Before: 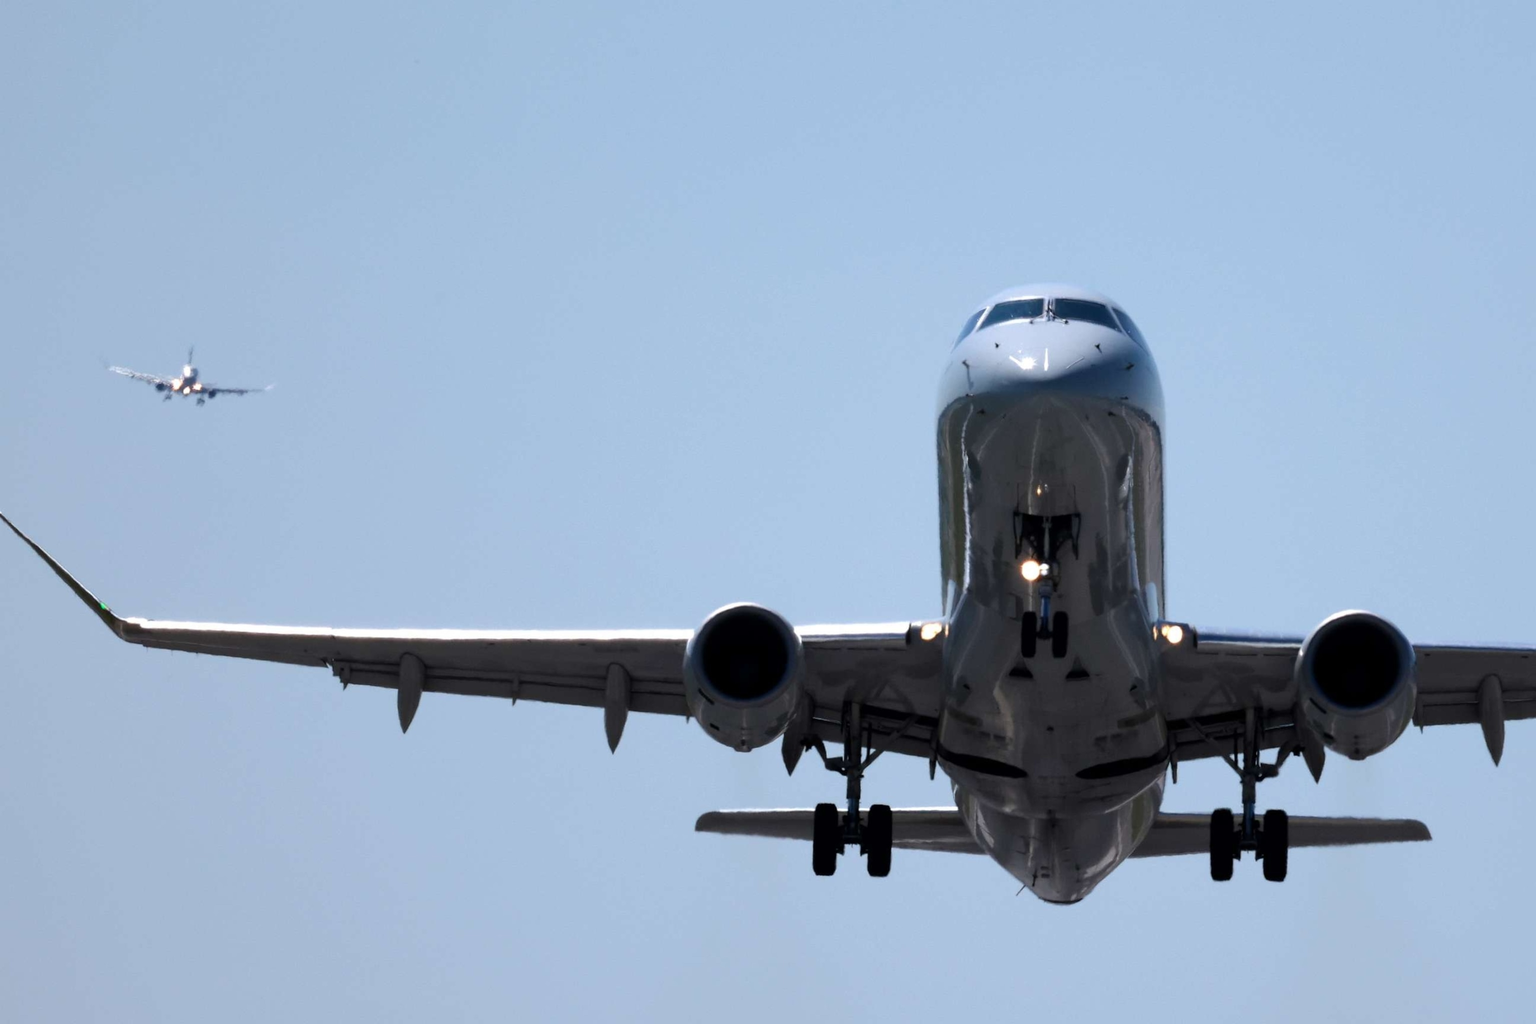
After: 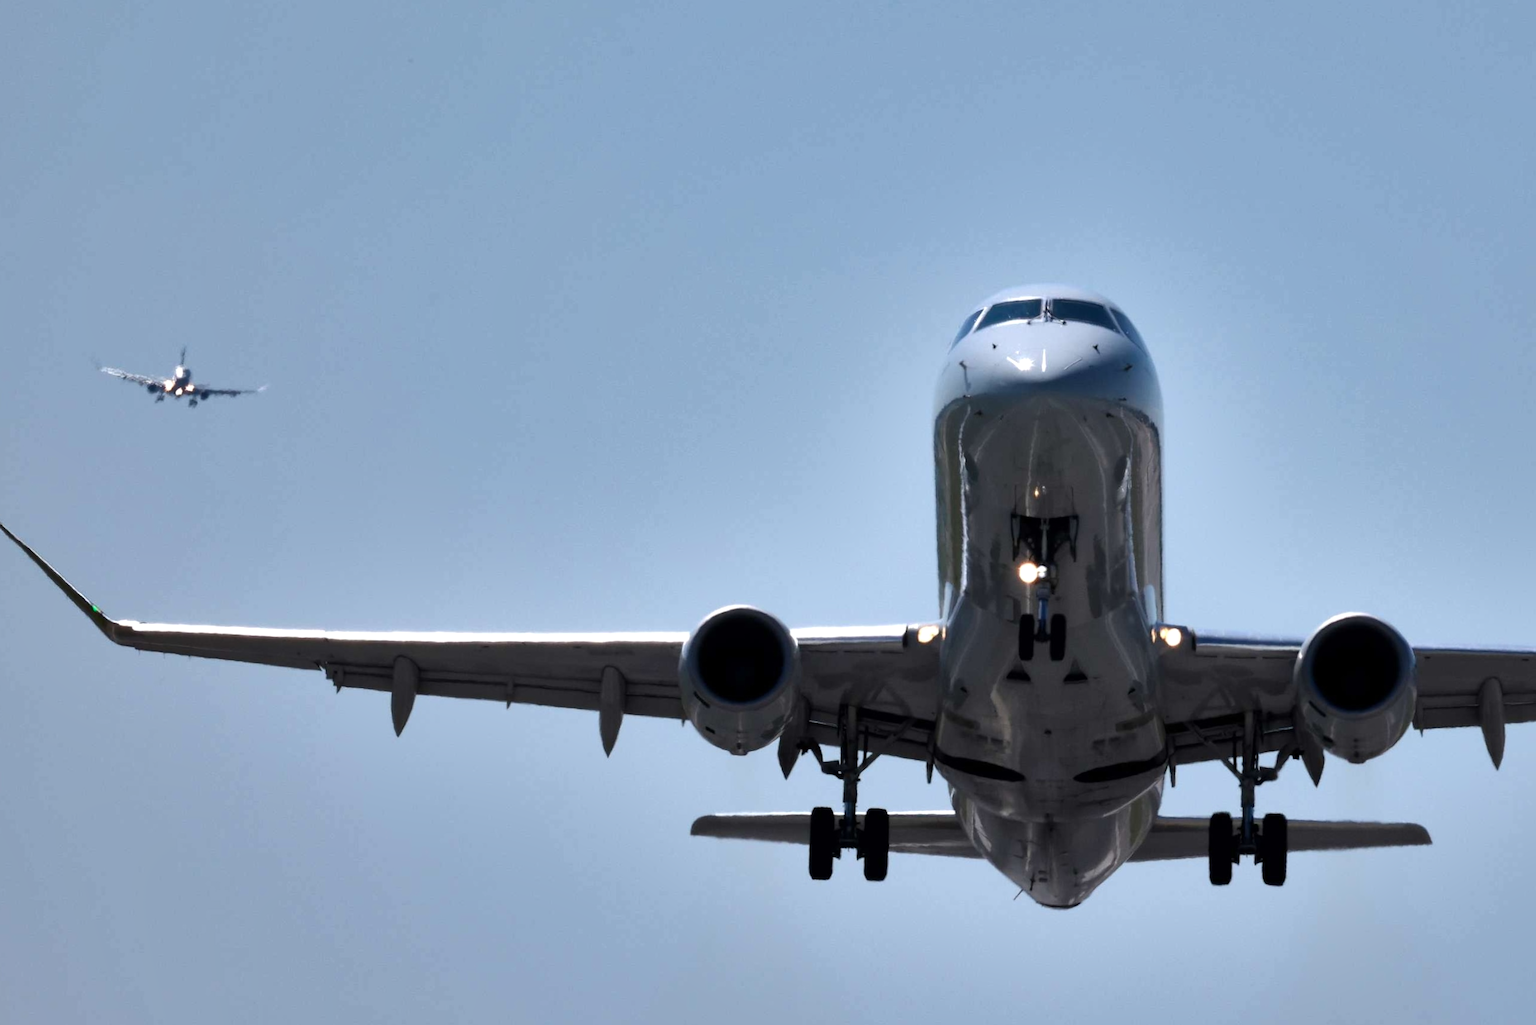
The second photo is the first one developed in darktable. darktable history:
shadows and highlights: radius 171.16, shadows 27, white point adjustment 3.13, highlights -67.95, soften with gaussian
crop and rotate: left 0.614%, top 0.179%, bottom 0.309%
